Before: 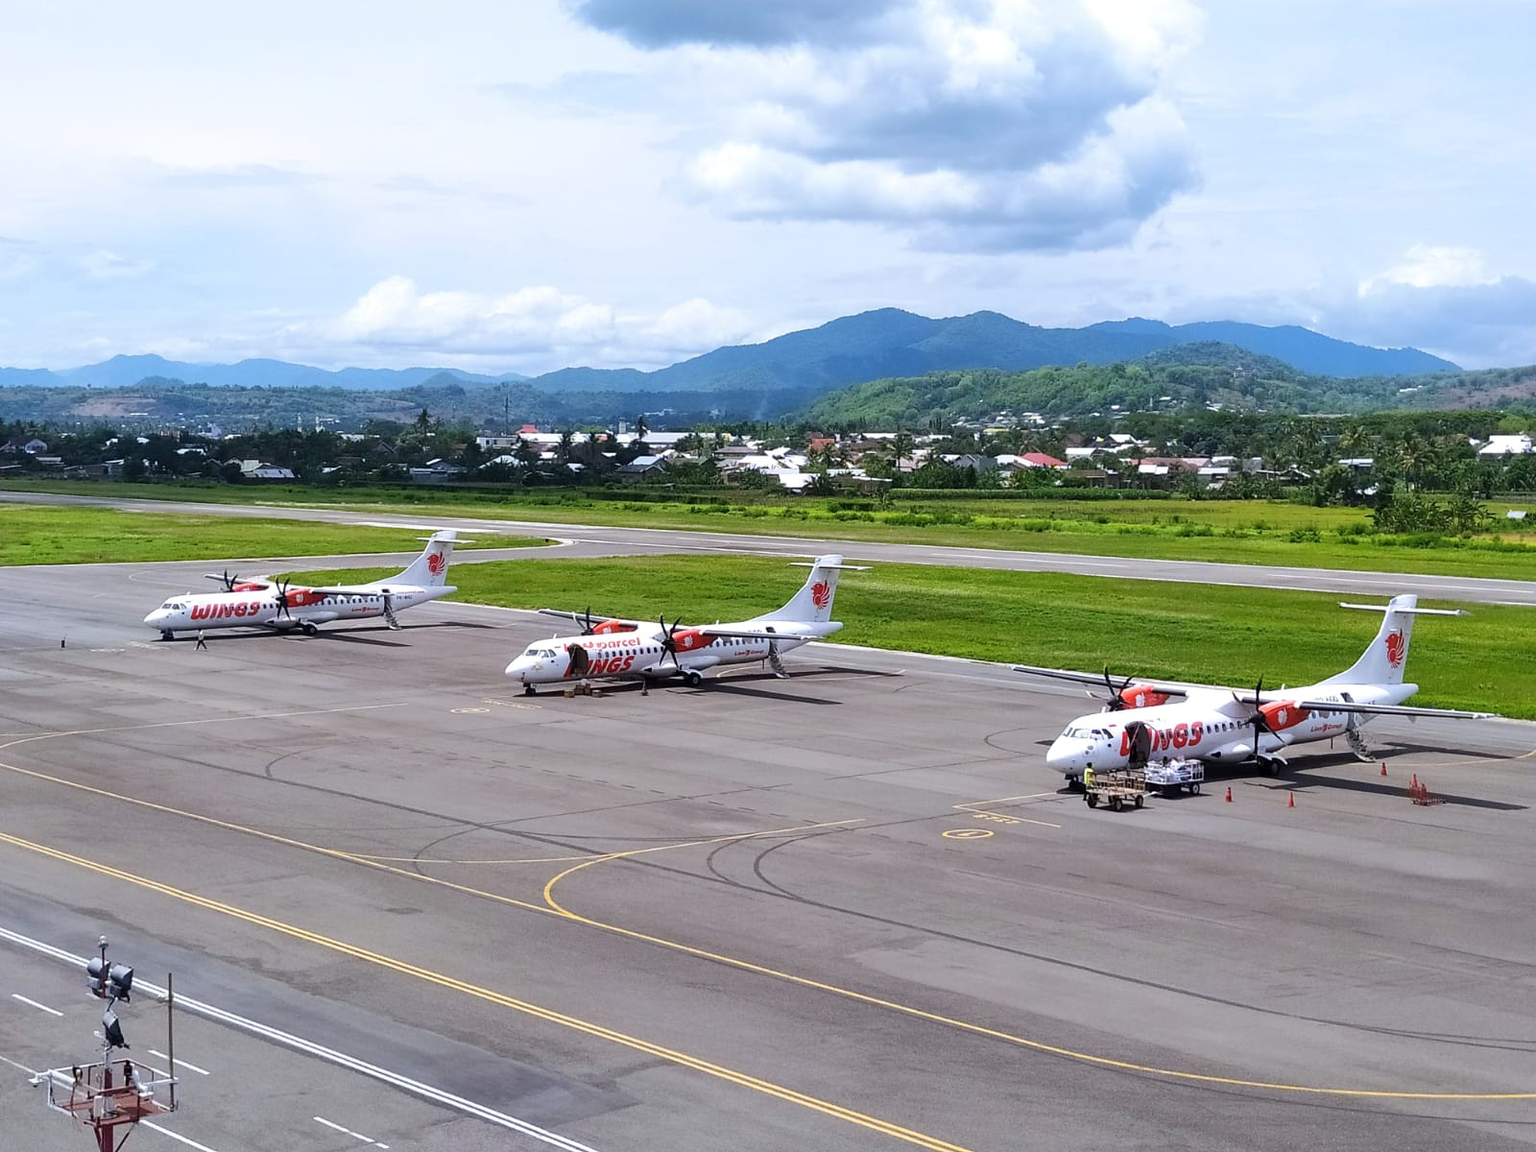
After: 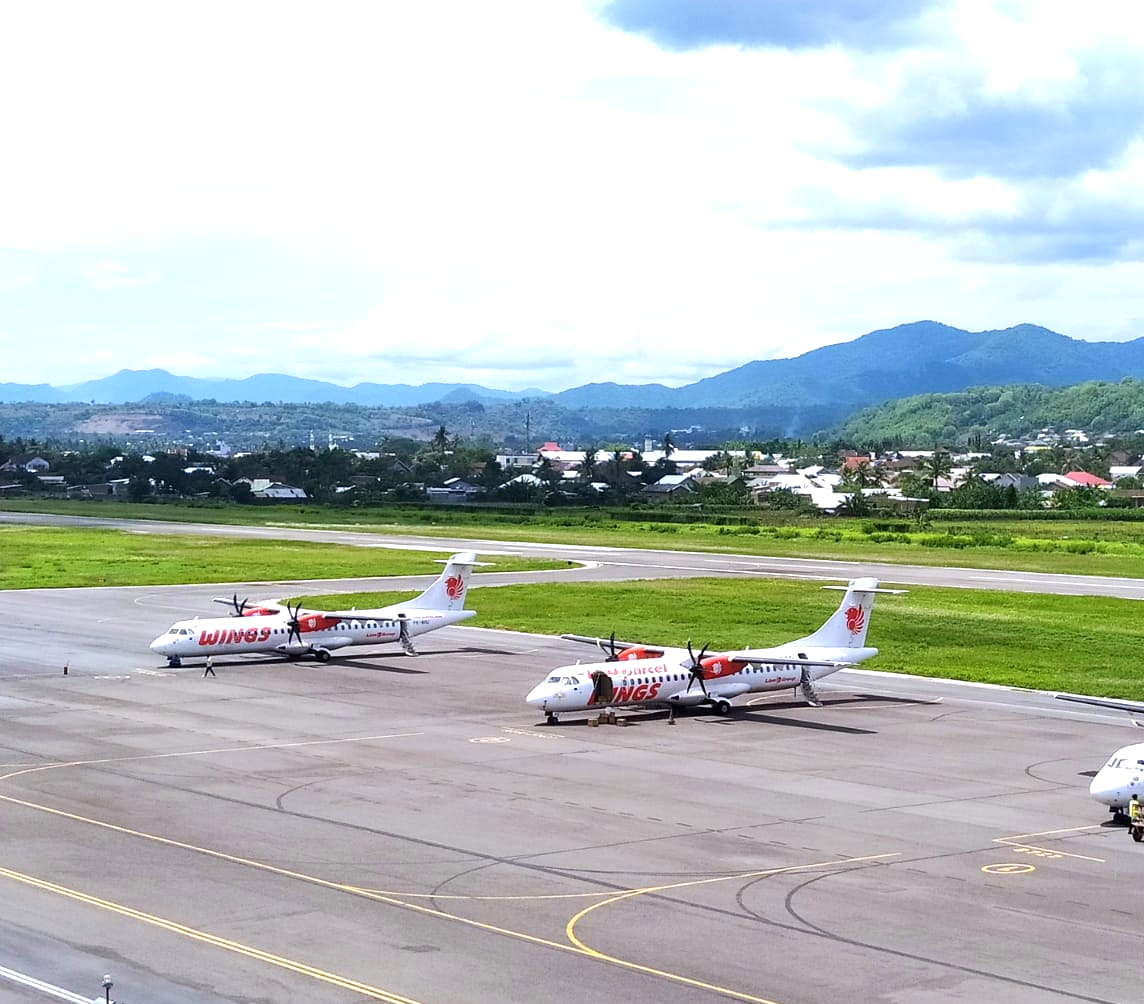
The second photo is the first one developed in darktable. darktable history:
crop: right 28.444%, bottom 16.326%
exposure: black level correction 0.001, exposure 0.499 EV, compensate highlight preservation false
